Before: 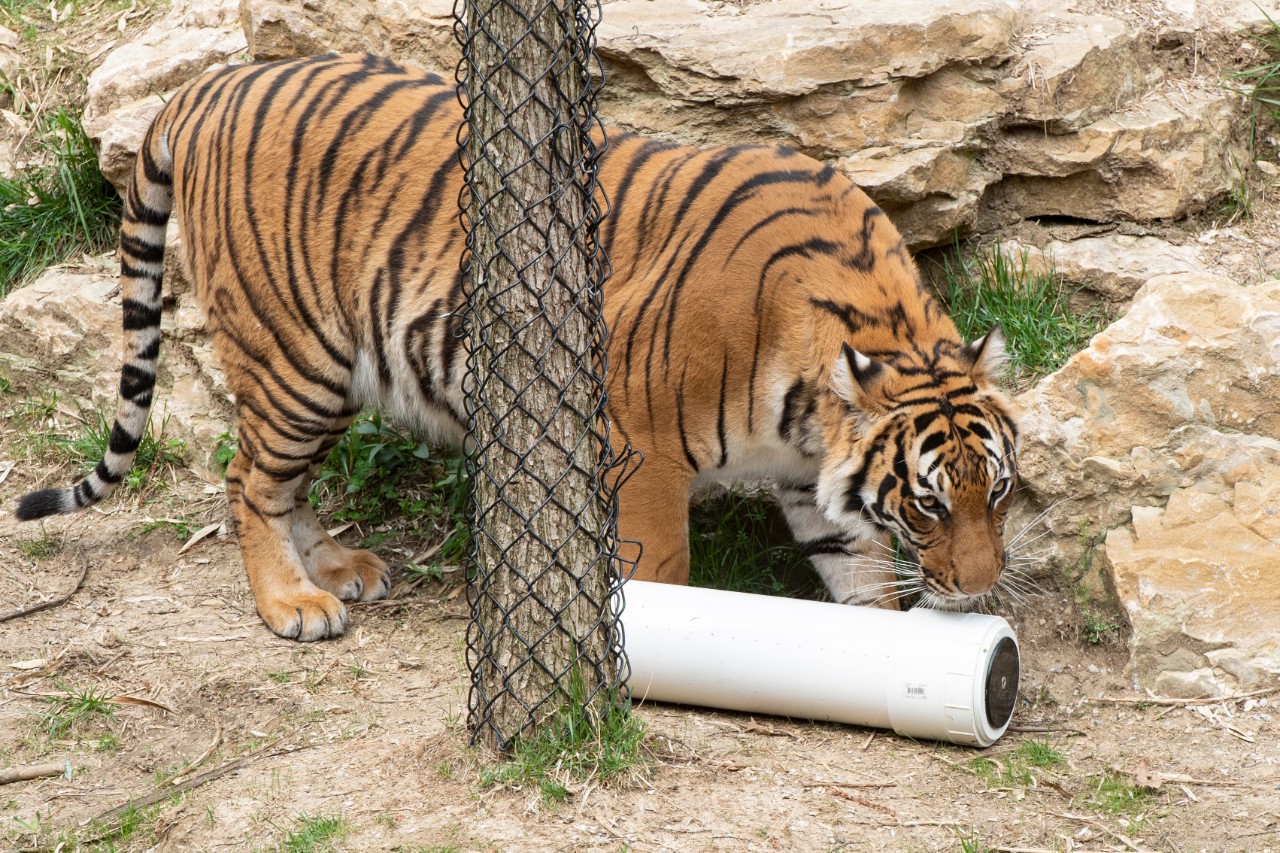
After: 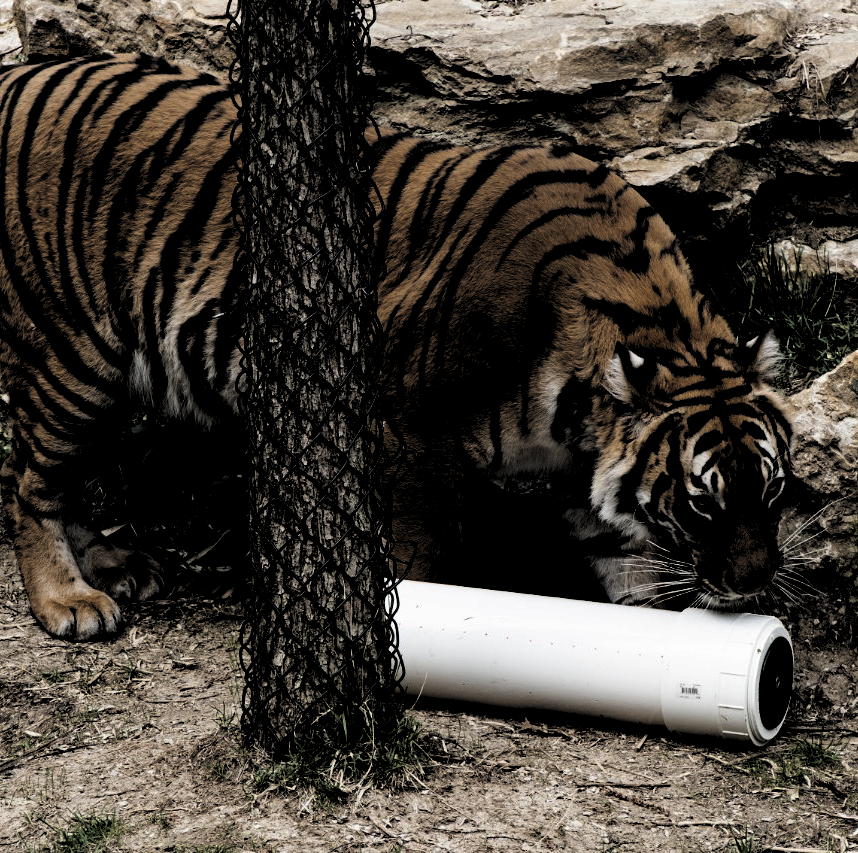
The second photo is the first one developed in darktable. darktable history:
levels: levels [0.514, 0.759, 1]
crop and rotate: left 17.667%, right 15.253%
